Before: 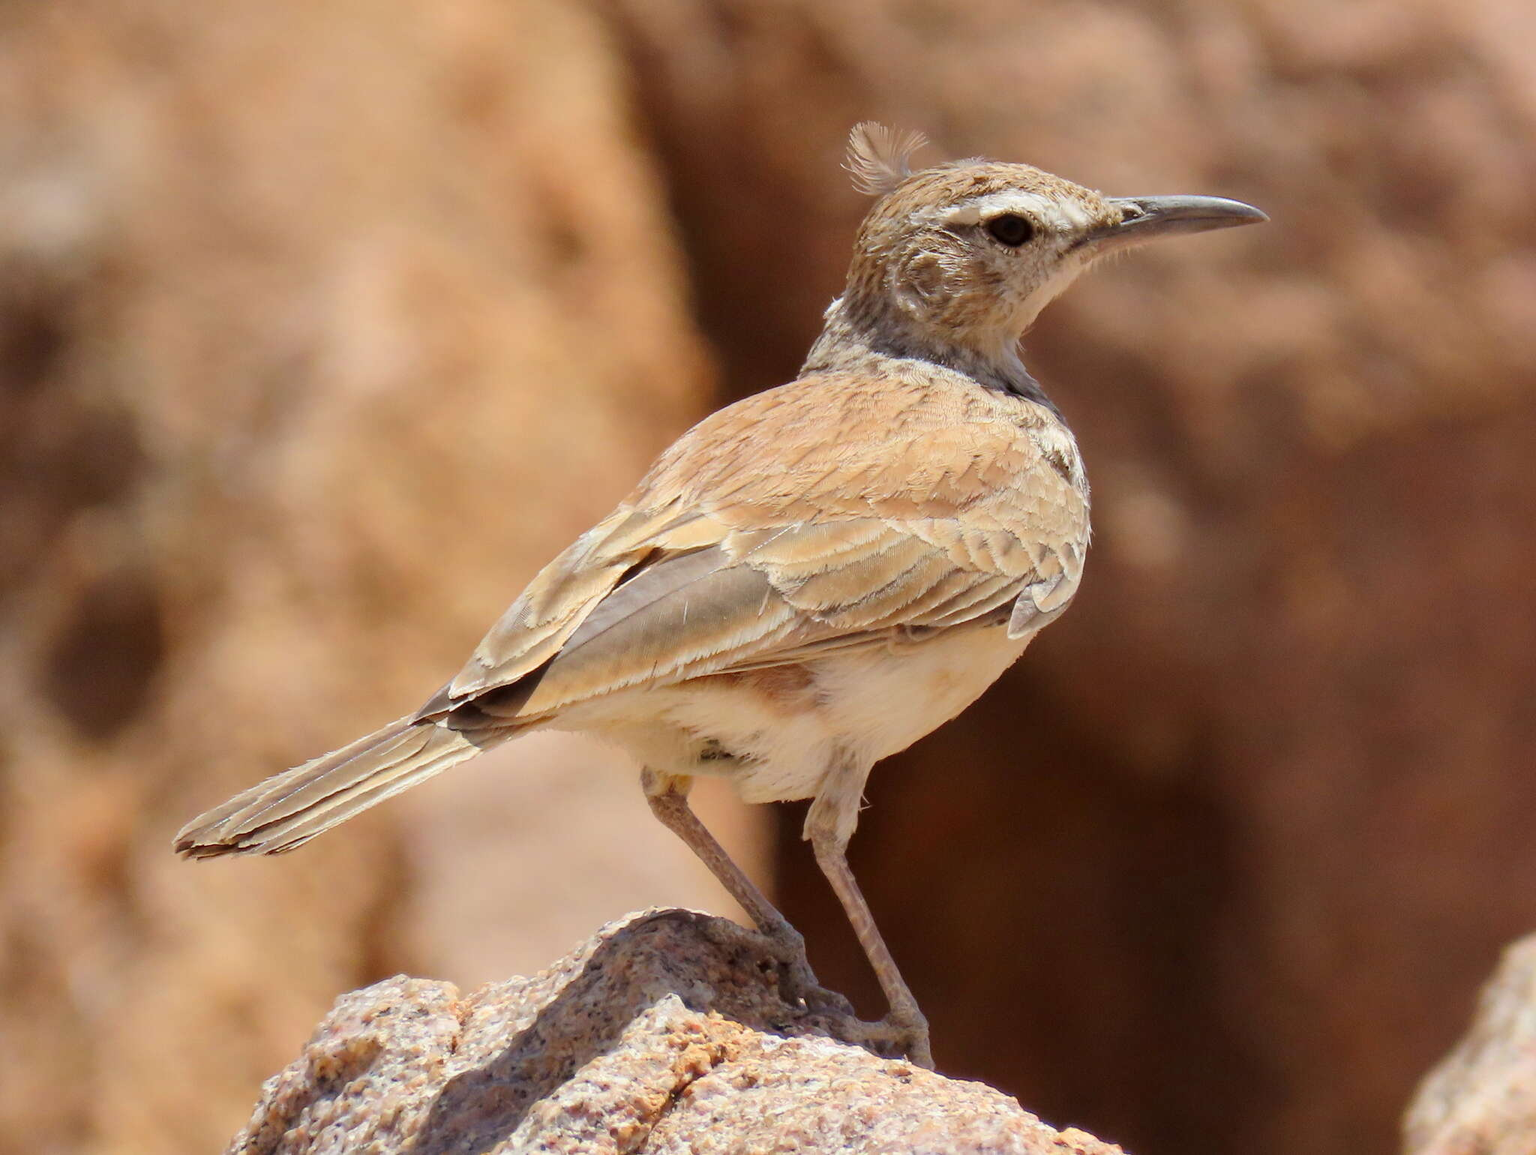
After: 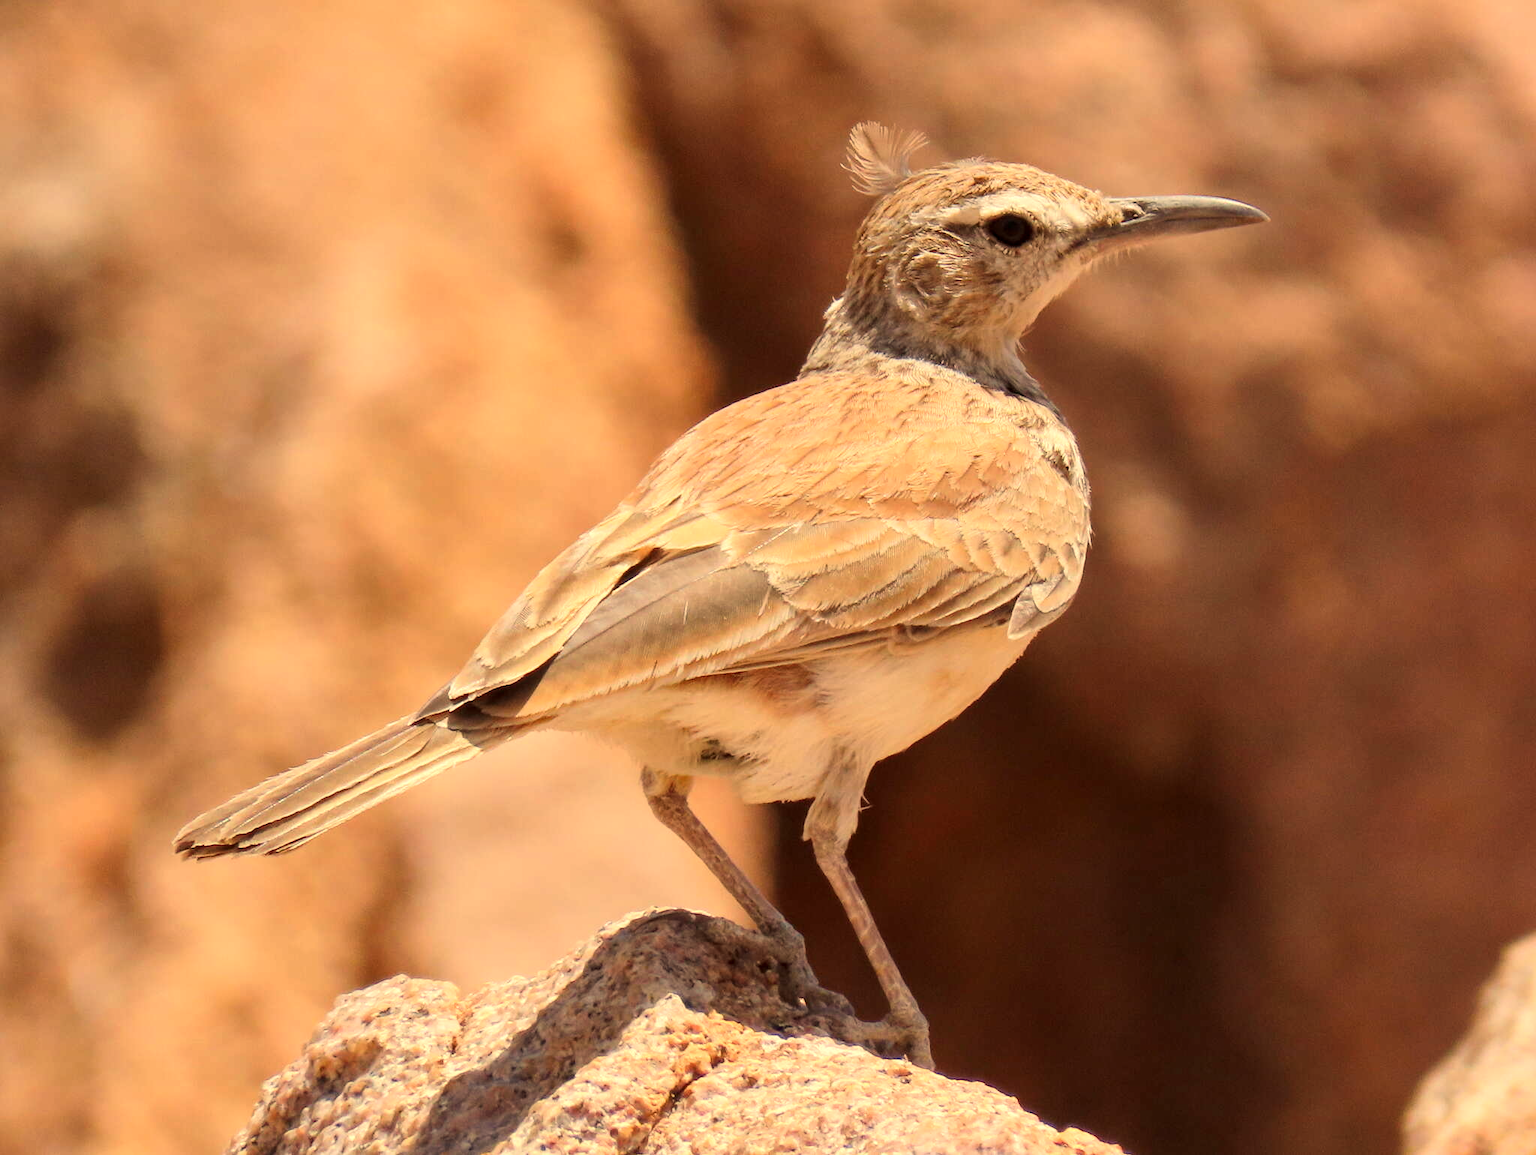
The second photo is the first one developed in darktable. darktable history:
local contrast: highlights 100%, shadows 100%, detail 120%, midtone range 0.2
white balance: red 1.138, green 0.996, blue 0.812
tone curve: curves: ch0 [(0, 0) (0.251, 0.254) (0.689, 0.733) (1, 1)]
